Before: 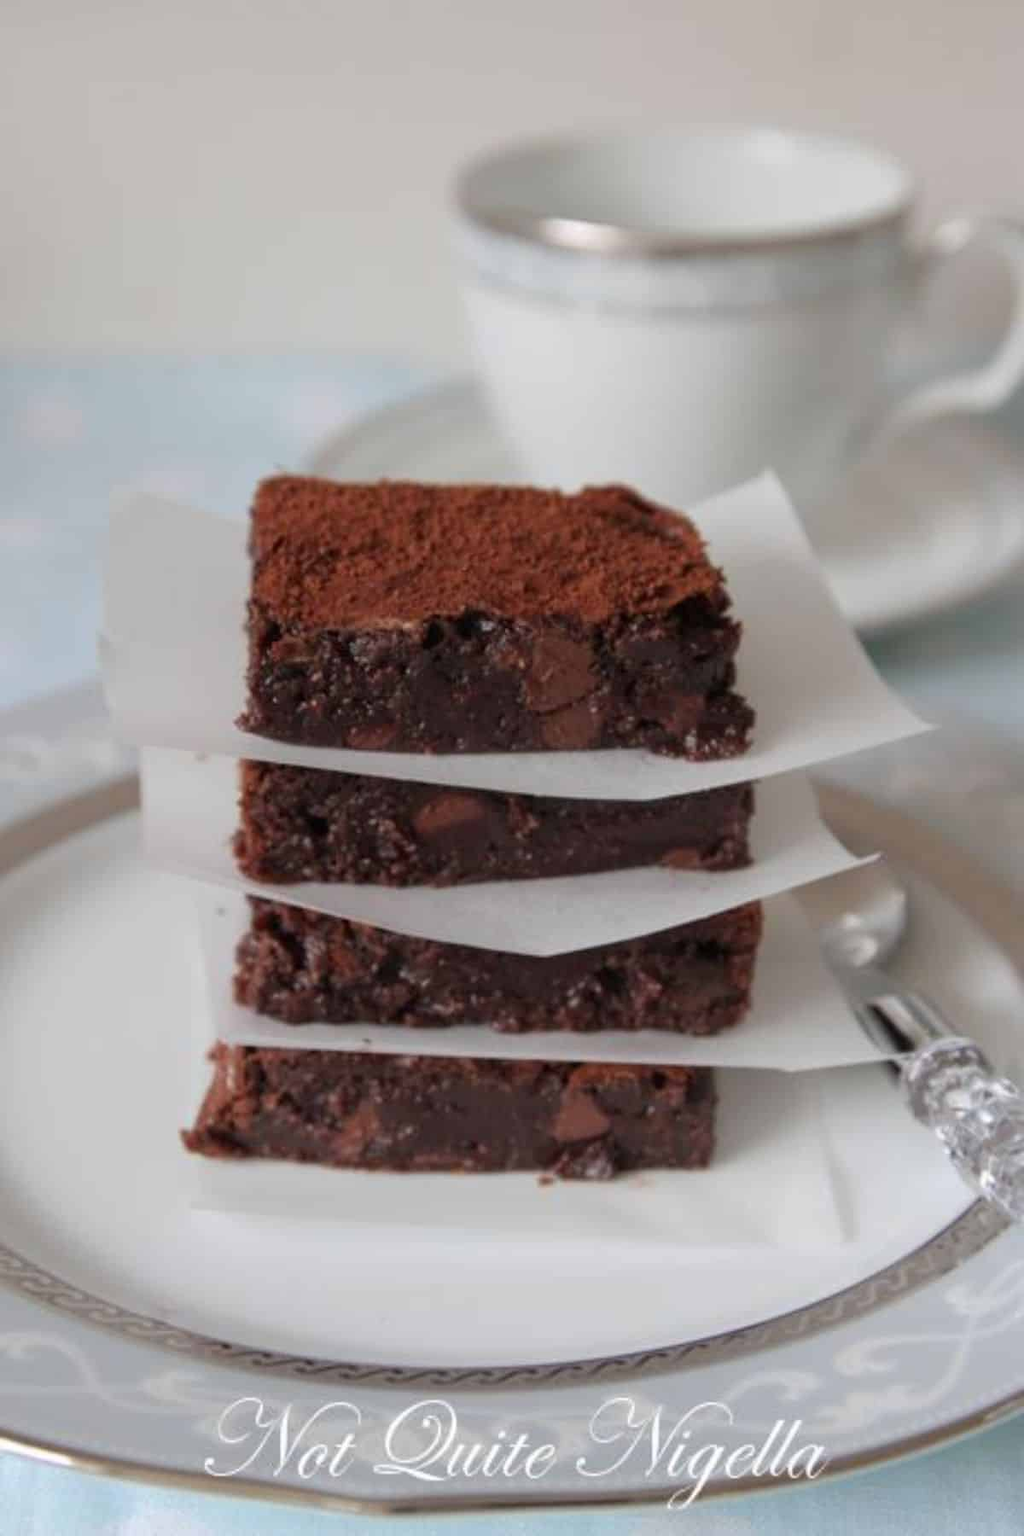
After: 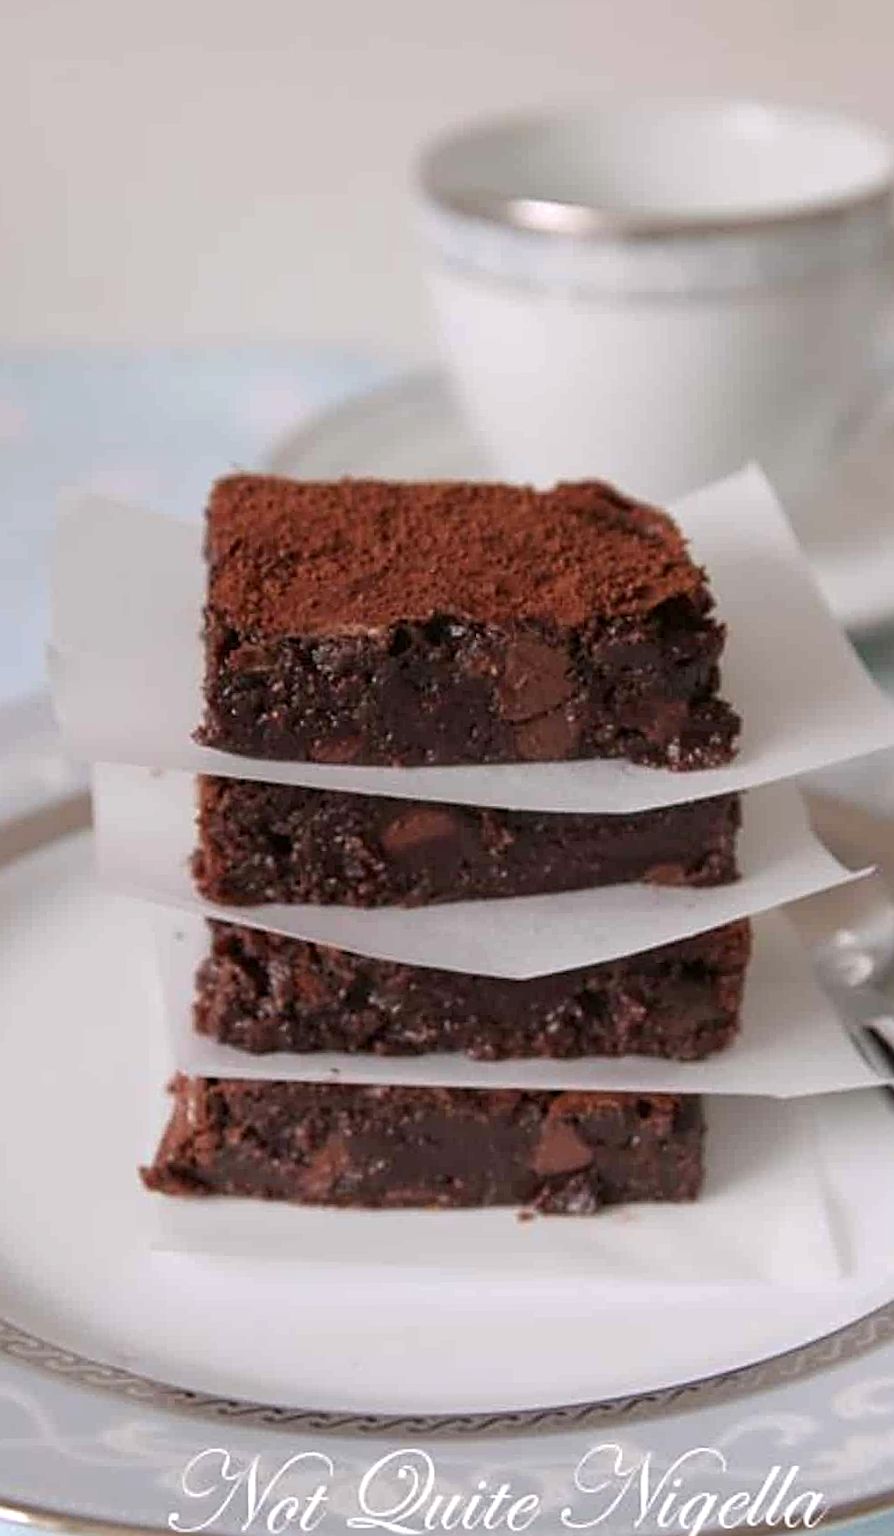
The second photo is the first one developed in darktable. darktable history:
exposure: compensate highlight preservation false
color correction: highlights a* 3, highlights b* -1.19, shadows a* -0.11, shadows b* 2.17, saturation 0.985
sharpen: radius 2.712, amount 0.668
crop and rotate: angle 0.643°, left 4.438%, top 1.086%, right 11.434%, bottom 2.634%
levels: black 0.069%, levels [0, 0.48, 0.961]
